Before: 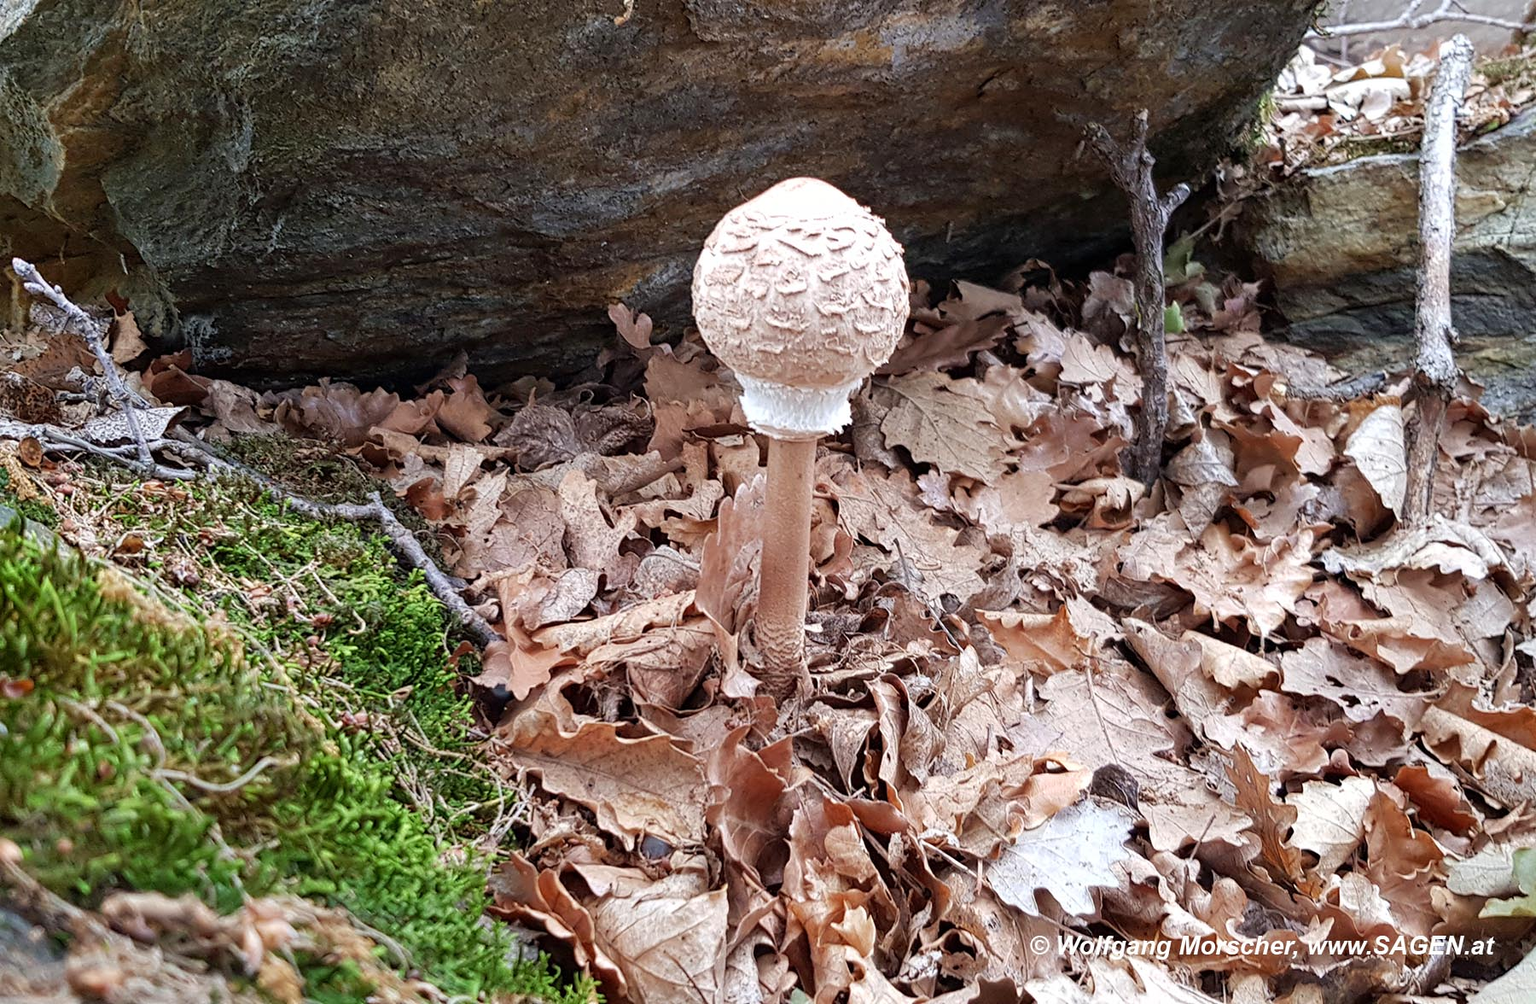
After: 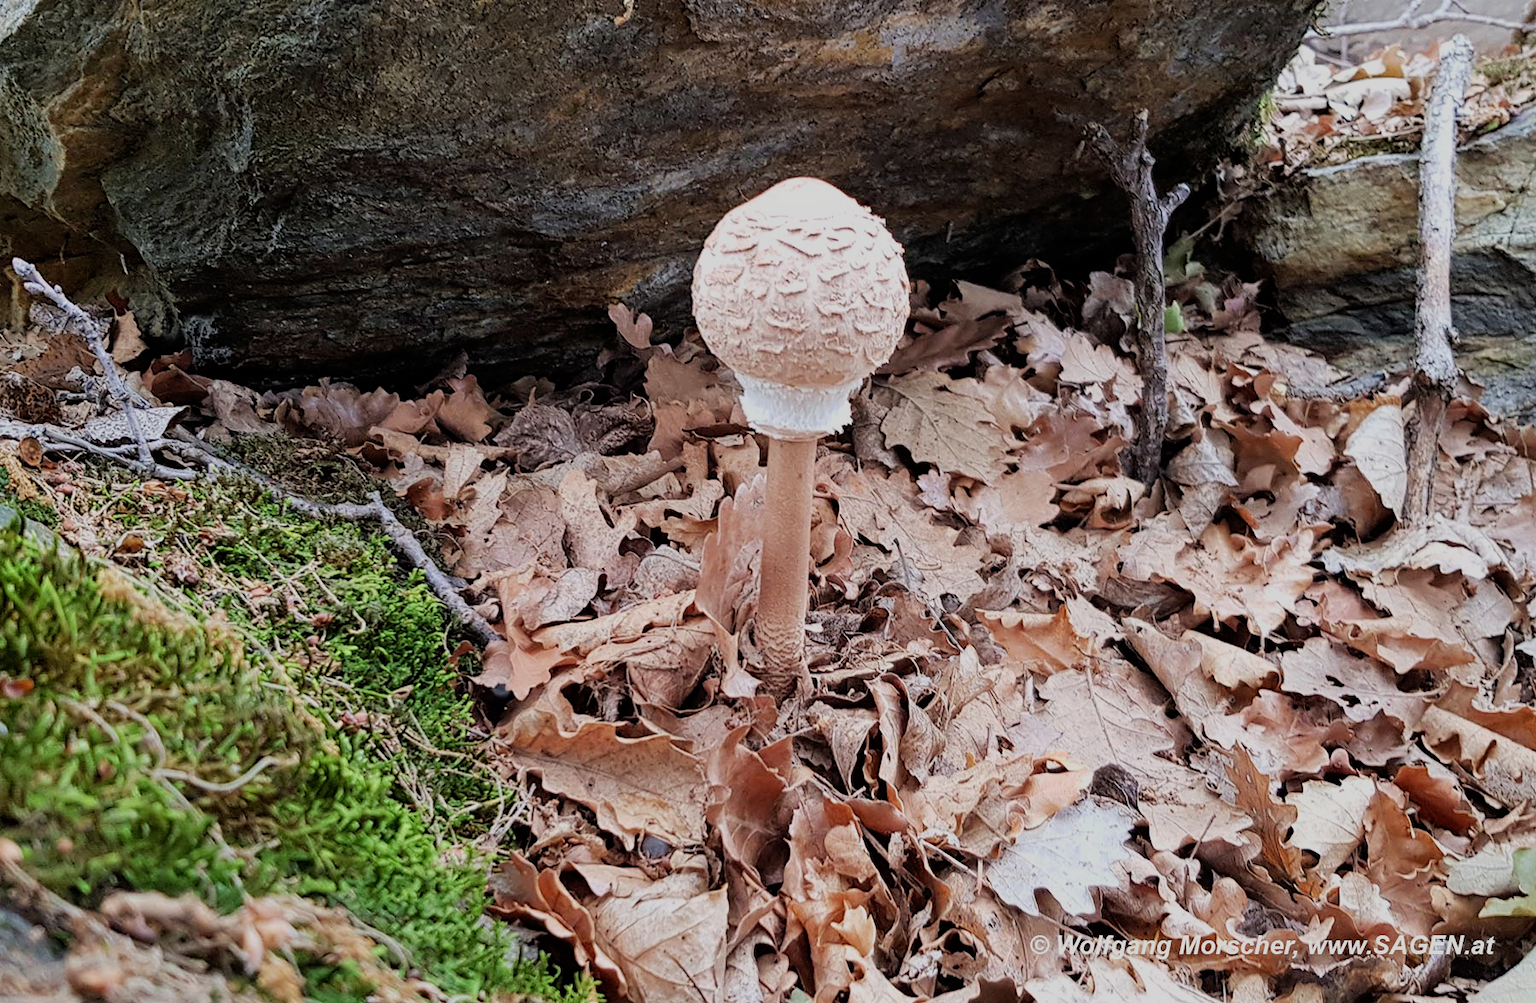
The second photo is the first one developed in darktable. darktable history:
filmic rgb: black relative exposure -7.65 EV, white relative exposure 4.56 EV, threshold 5.97 EV, hardness 3.61, color science v6 (2022), enable highlight reconstruction true
